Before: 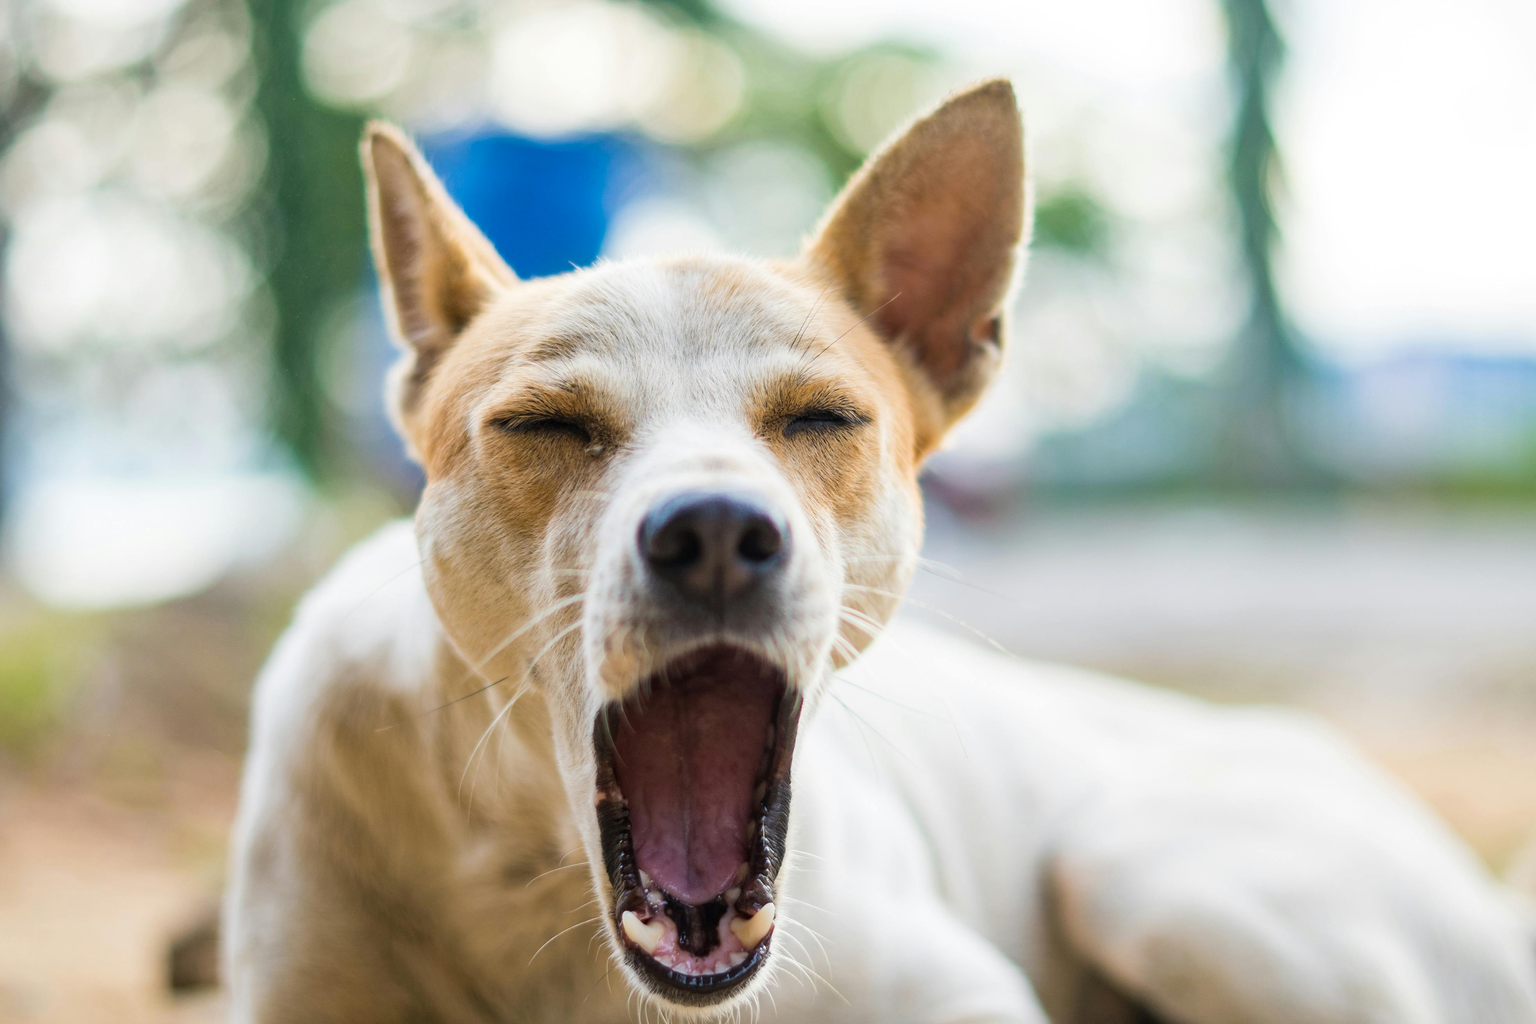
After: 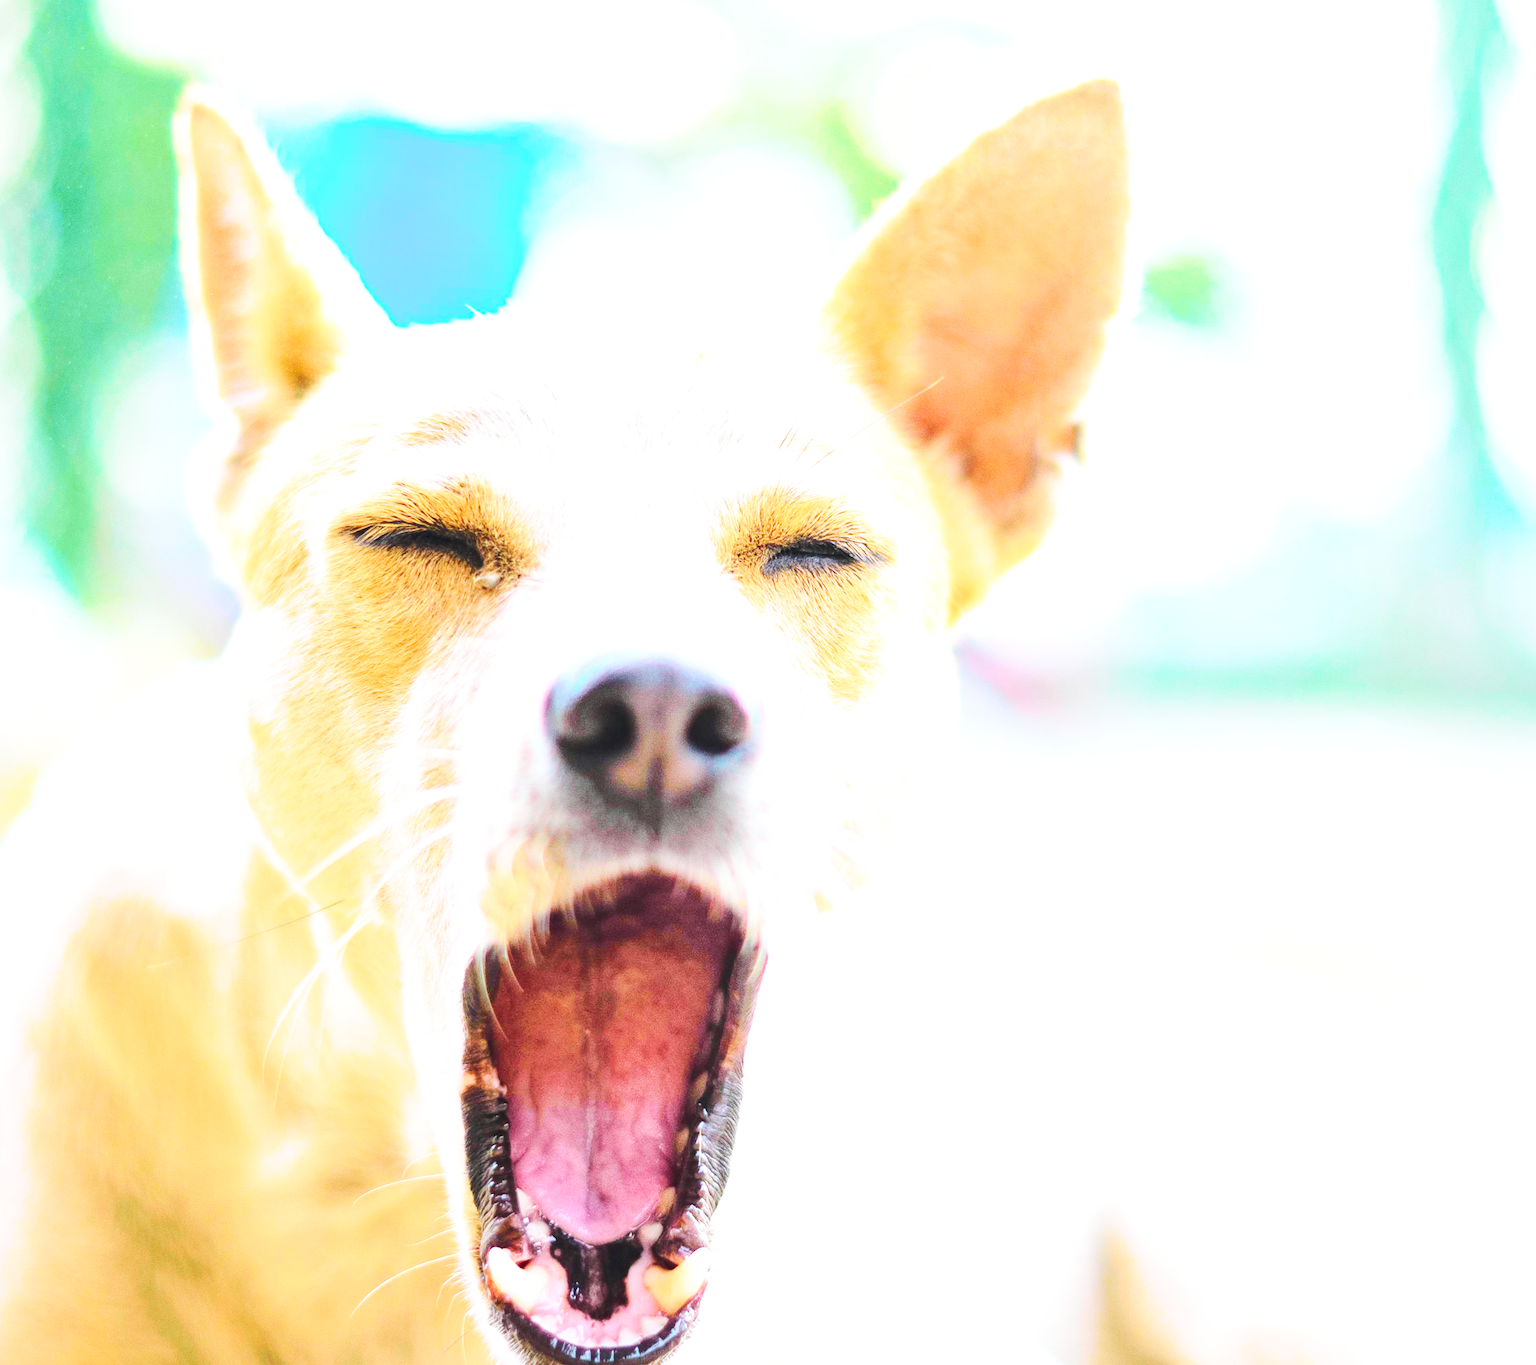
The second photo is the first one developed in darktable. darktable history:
exposure: black level correction 0, exposure 1.1 EV, compensate exposure bias true, compensate highlight preservation false
tone curve: curves: ch0 [(0, 0.023) (0.103, 0.087) (0.295, 0.297) (0.445, 0.531) (0.553, 0.665) (0.735, 0.843) (0.994, 1)]; ch1 [(0, 0) (0.427, 0.346) (0.456, 0.426) (0.484, 0.483) (0.509, 0.514) (0.535, 0.56) (0.581, 0.632) (0.646, 0.715) (1, 1)]; ch2 [(0, 0) (0.369, 0.388) (0.449, 0.431) (0.501, 0.495) (0.533, 0.518) (0.572, 0.612) (0.677, 0.752) (1, 1)], color space Lab, independent channels, preserve colors none
base curve: curves: ch0 [(0, 0.007) (0.028, 0.063) (0.121, 0.311) (0.46, 0.743) (0.859, 0.957) (1, 1)], preserve colors none
crop and rotate: angle -3.27°, left 14.277%, top 0.028%, right 10.766%, bottom 0.028%
